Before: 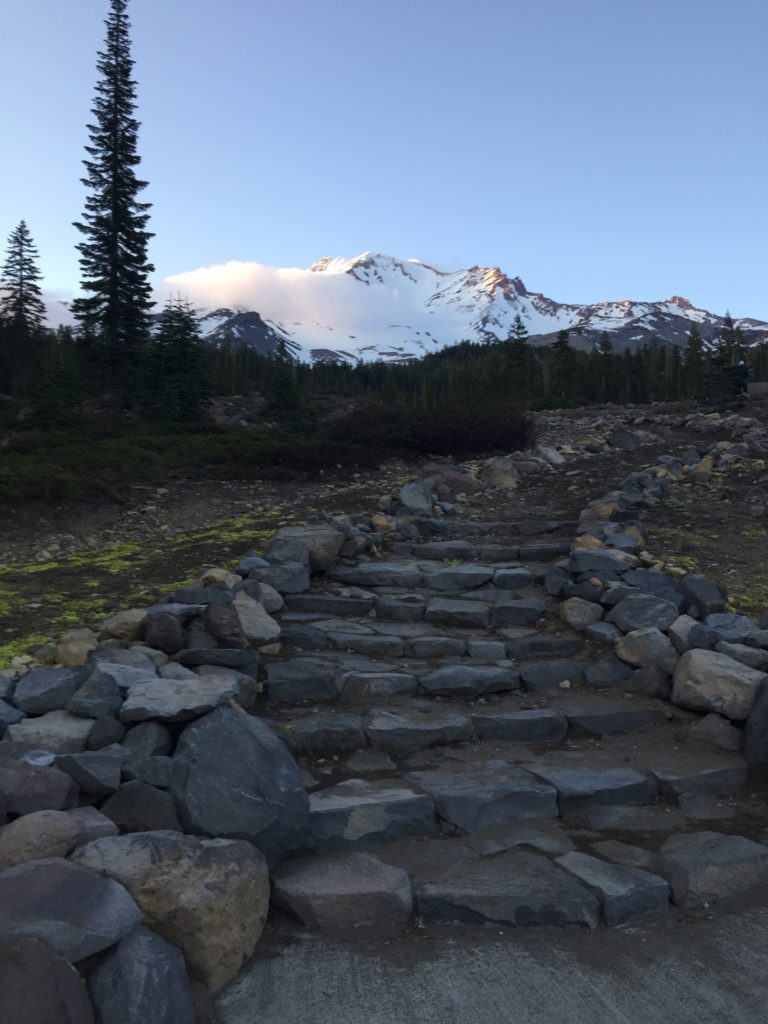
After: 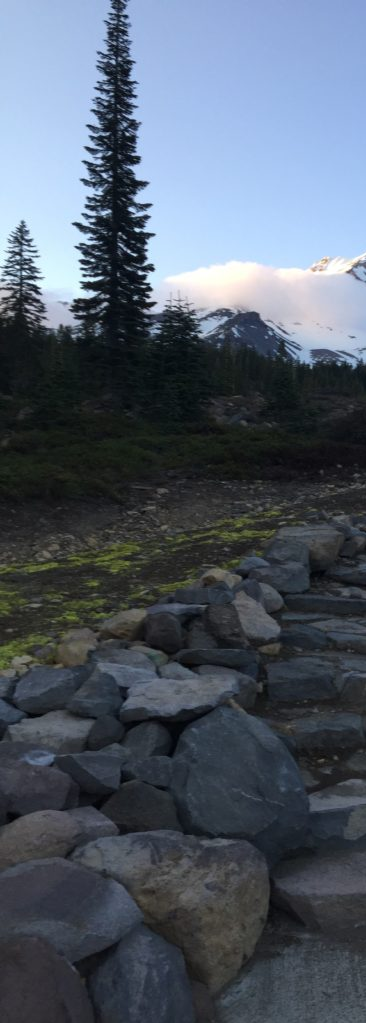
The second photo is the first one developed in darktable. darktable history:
exposure: exposure -0.002 EV, compensate highlight preservation false
crop and rotate: left 0.055%, top 0%, right 52.283%
